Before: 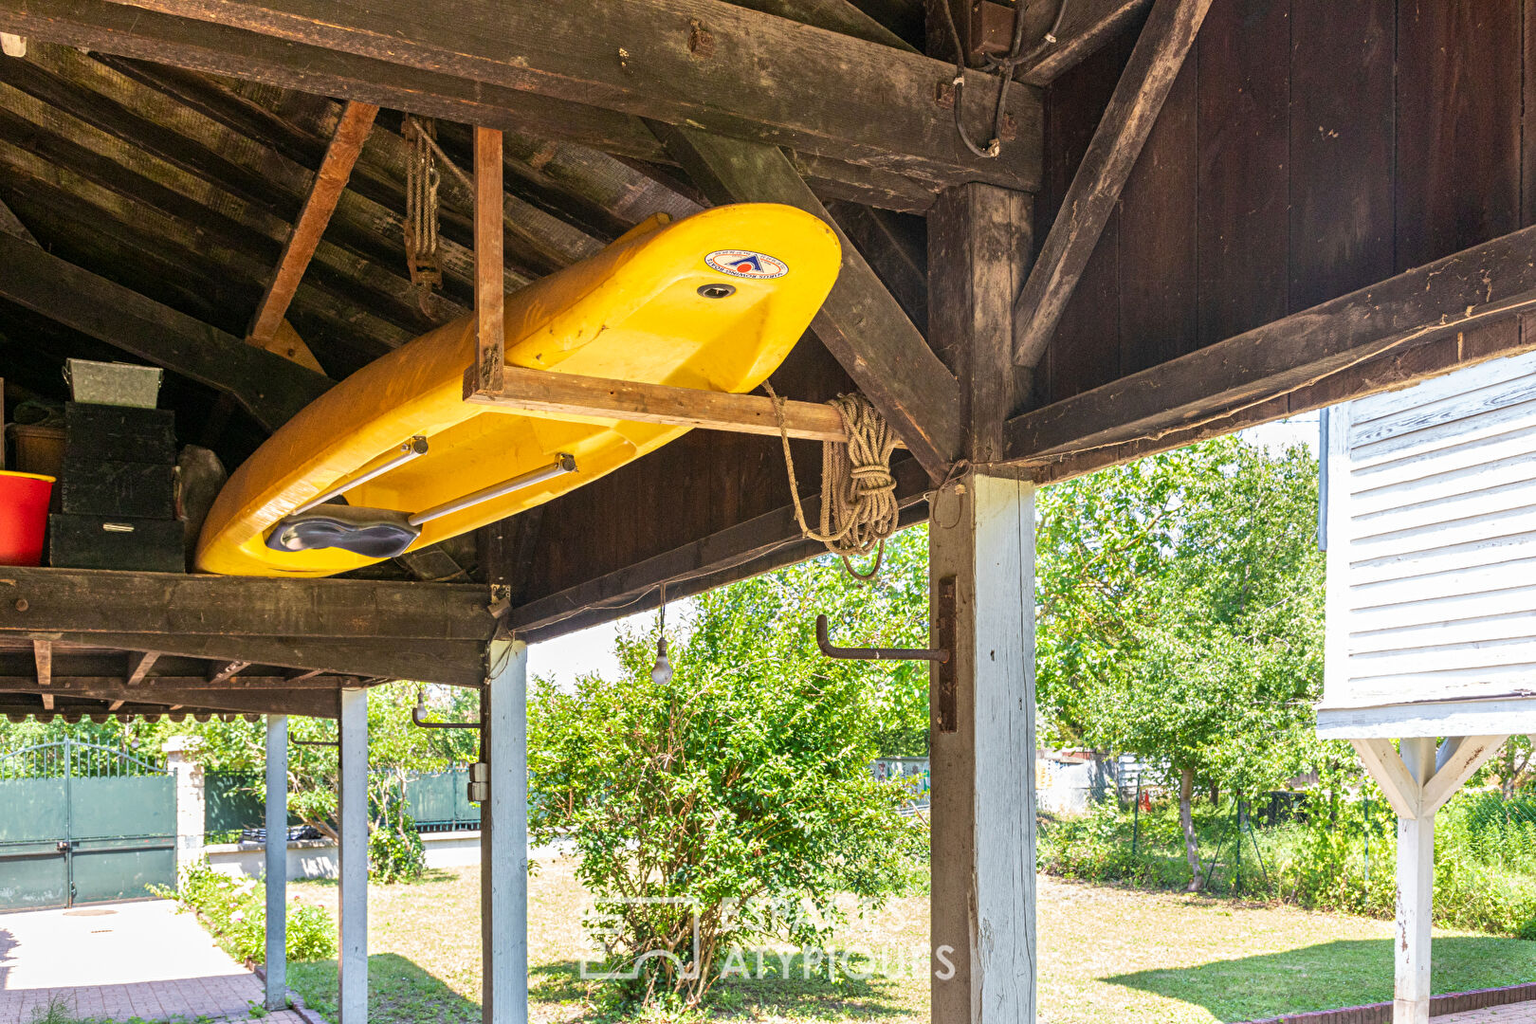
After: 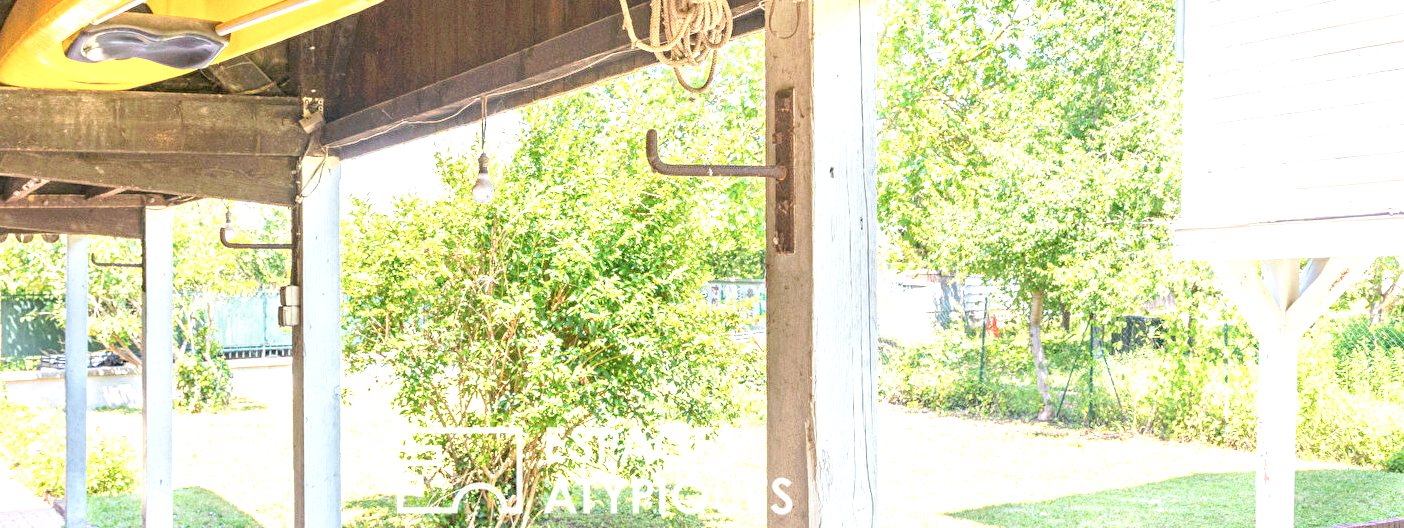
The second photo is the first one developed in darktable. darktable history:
exposure: black level correction 0, exposure 1.1 EV, compensate exposure bias true, compensate highlight preservation false
levels: mode automatic
crop and rotate: left 13.306%, top 48.129%, bottom 2.928%
tone curve: curves: ch0 [(0, 0) (0.003, 0.013) (0.011, 0.017) (0.025, 0.035) (0.044, 0.093) (0.069, 0.146) (0.1, 0.179) (0.136, 0.243) (0.177, 0.294) (0.224, 0.332) (0.277, 0.412) (0.335, 0.454) (0.399, 0.531) (0.468, 0.611) (0.543, 0.669) (0.623, 0.738) (0.709, 0.823) (0.801, 0.881) (0.898, 0.951) (1, 1)], preserve colors none
